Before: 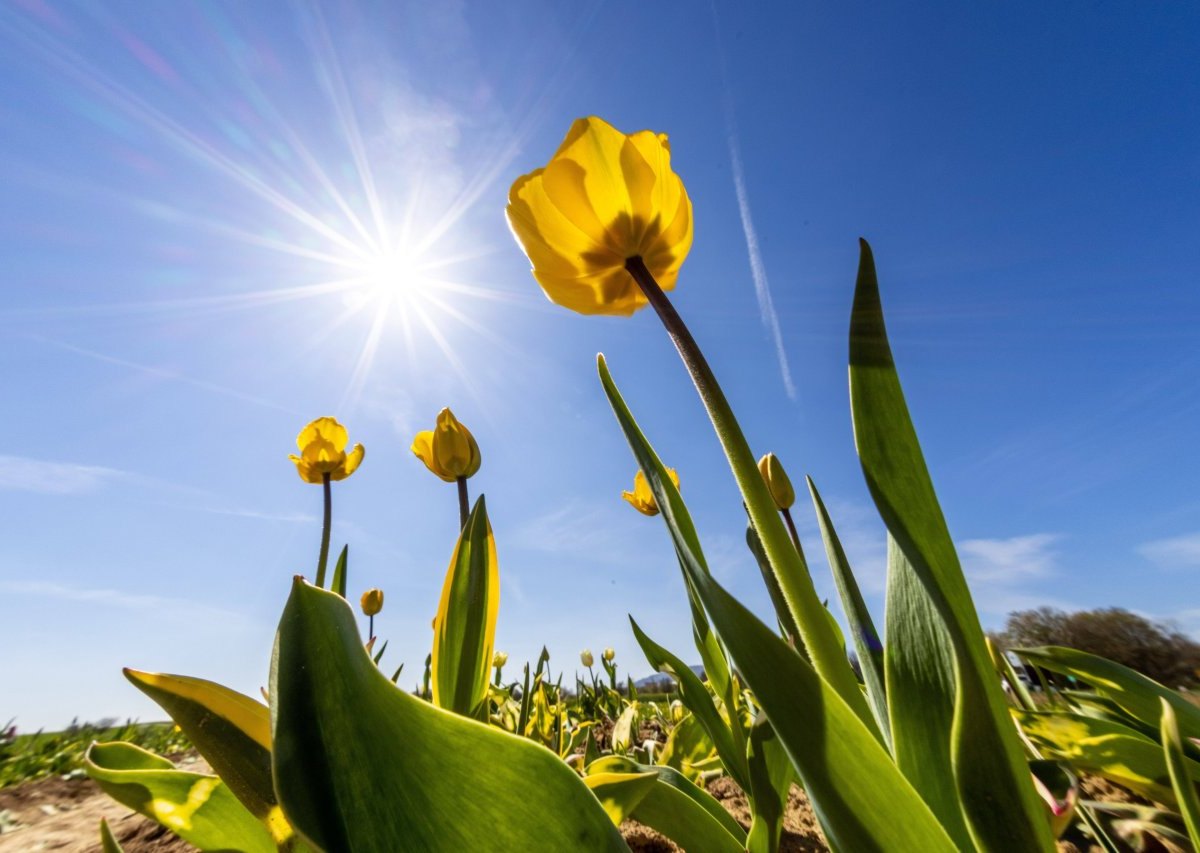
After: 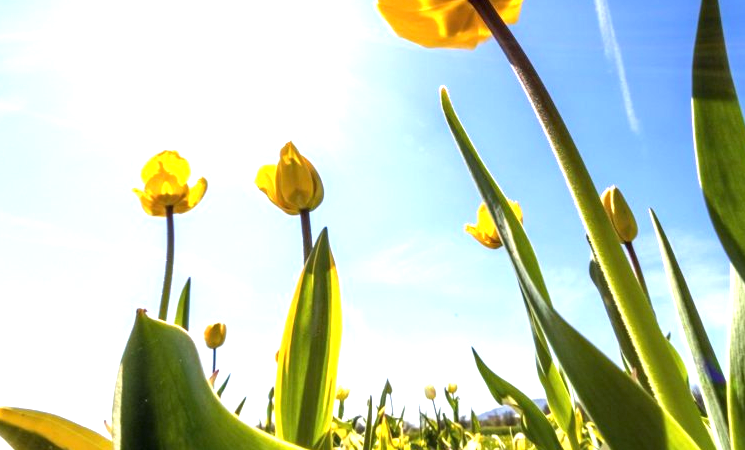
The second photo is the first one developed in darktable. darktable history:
exposure: black level correction 0, exposure 1.2 EV, compensate exposure bias true, compensate highlight preservation false
crop: left 13.105%, top 31.323%, right 24.755%, bottom 15.874%
